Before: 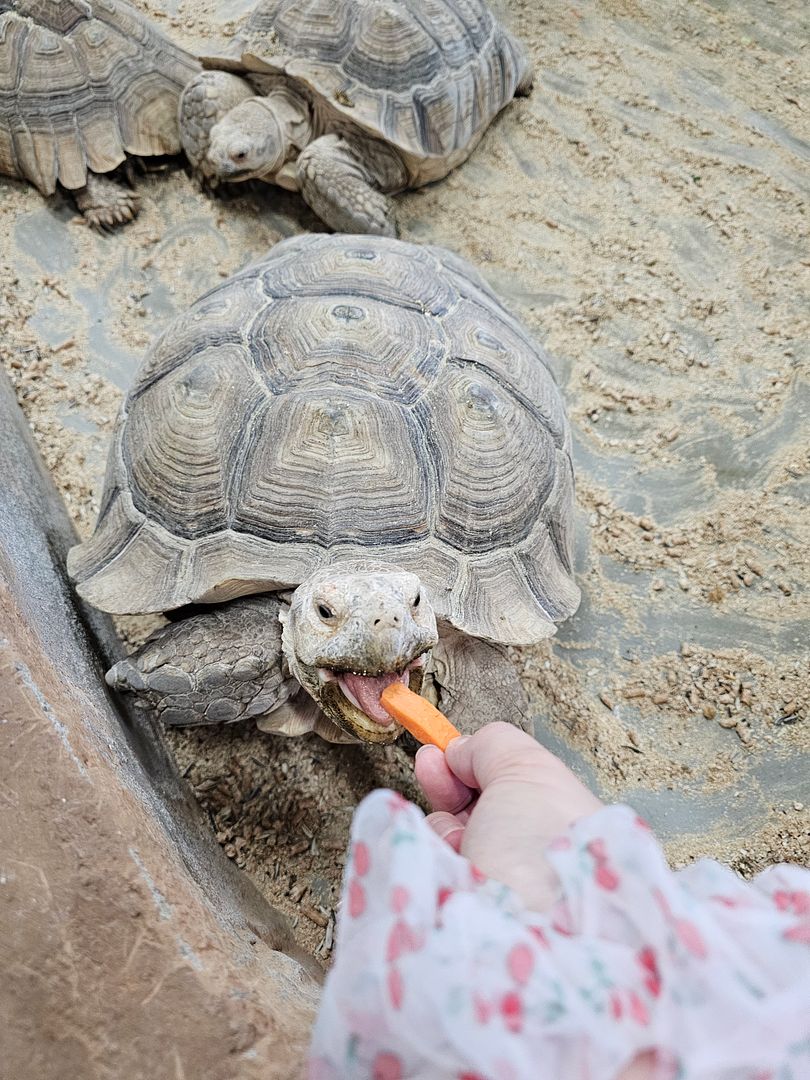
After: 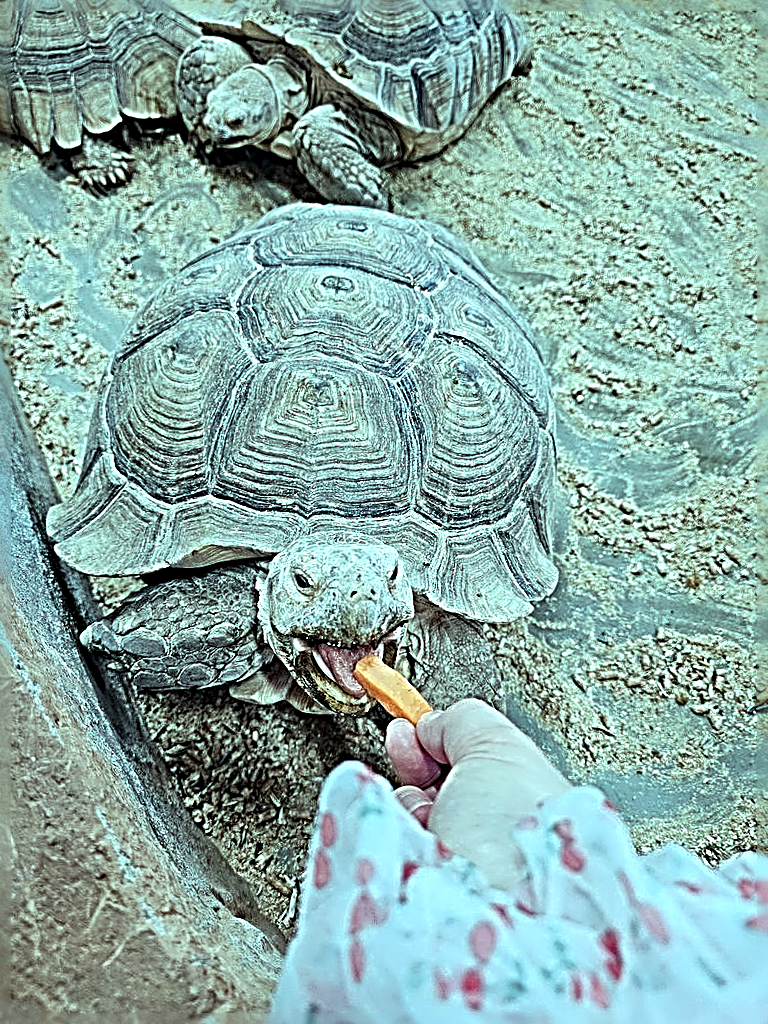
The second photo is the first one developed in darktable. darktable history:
color balance rgb: shadows lift › chroma 7.23%, shadows lift › hue 246.48°, highlights gain › chroma 5.38%, highlights gain › hue 196.93°, white fulcrum 1 EV
sharpen: radius 4.001, amount 2
local contrast: mode bilateral grid, contrast 25, coarseness 47, detail 151%, midtone range 0.2
crop and rotate: angle -2.38°
